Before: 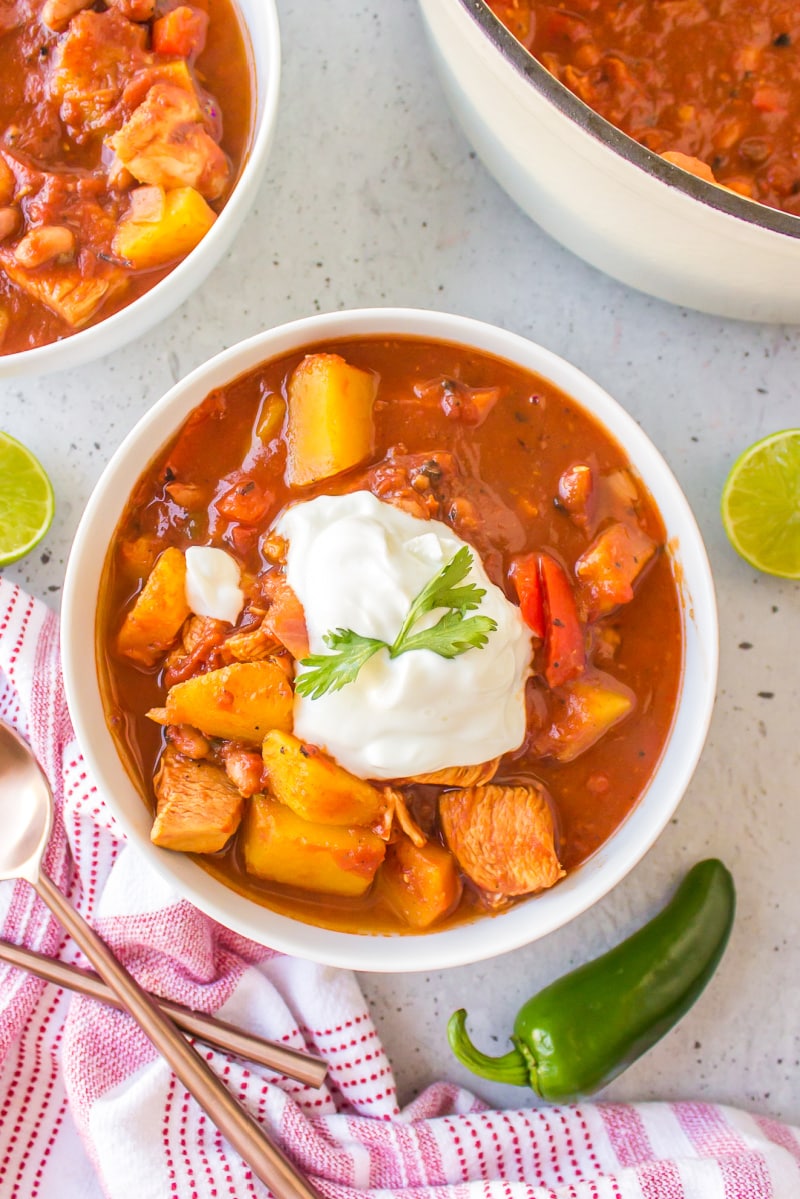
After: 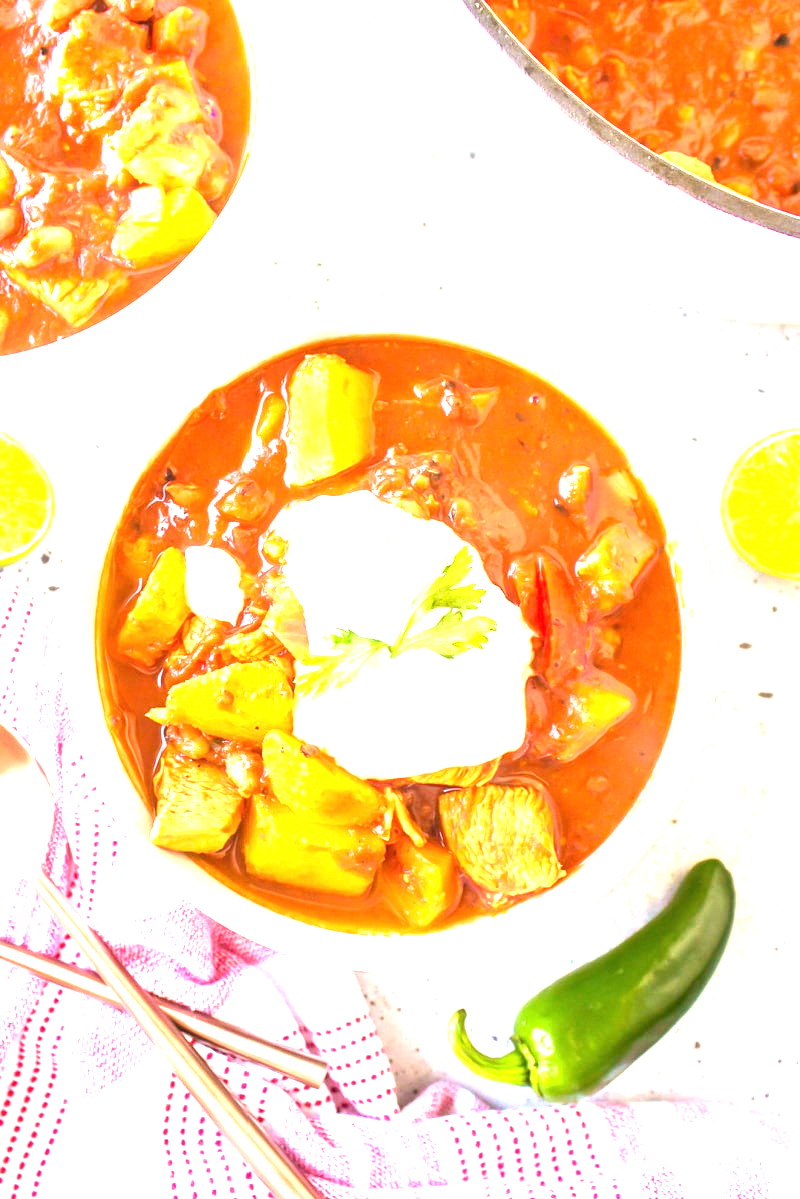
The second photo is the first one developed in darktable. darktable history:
exposure: black level correction 0, exposure 1.001 EV, compensate exposure bias true, compensate highlight preservation false
tone equalizer: -8 EV -0.767 EV, -7 EV -0.696 EV, -6 EV -0.604 EV, -5 EV -0.421 EV, -3 EV 0.405 EV, -2 EV 0.6 EV, -1 EV 0.693 EV, +0 EV 0.775 EV
